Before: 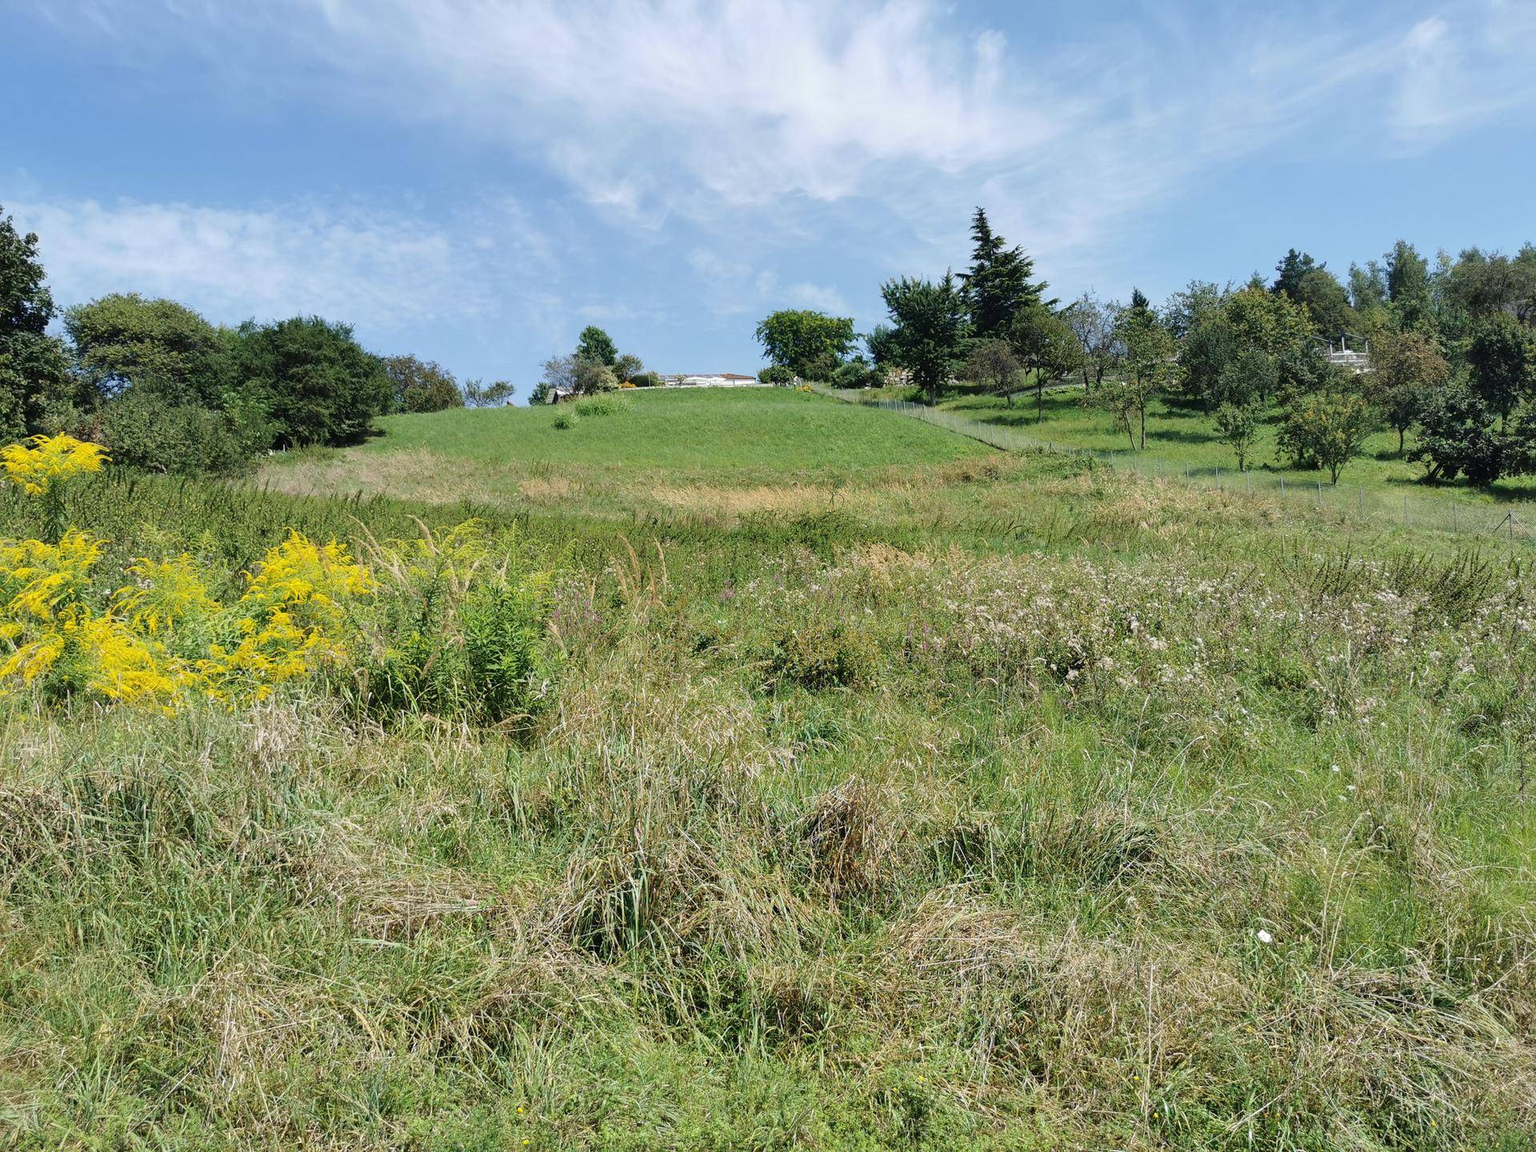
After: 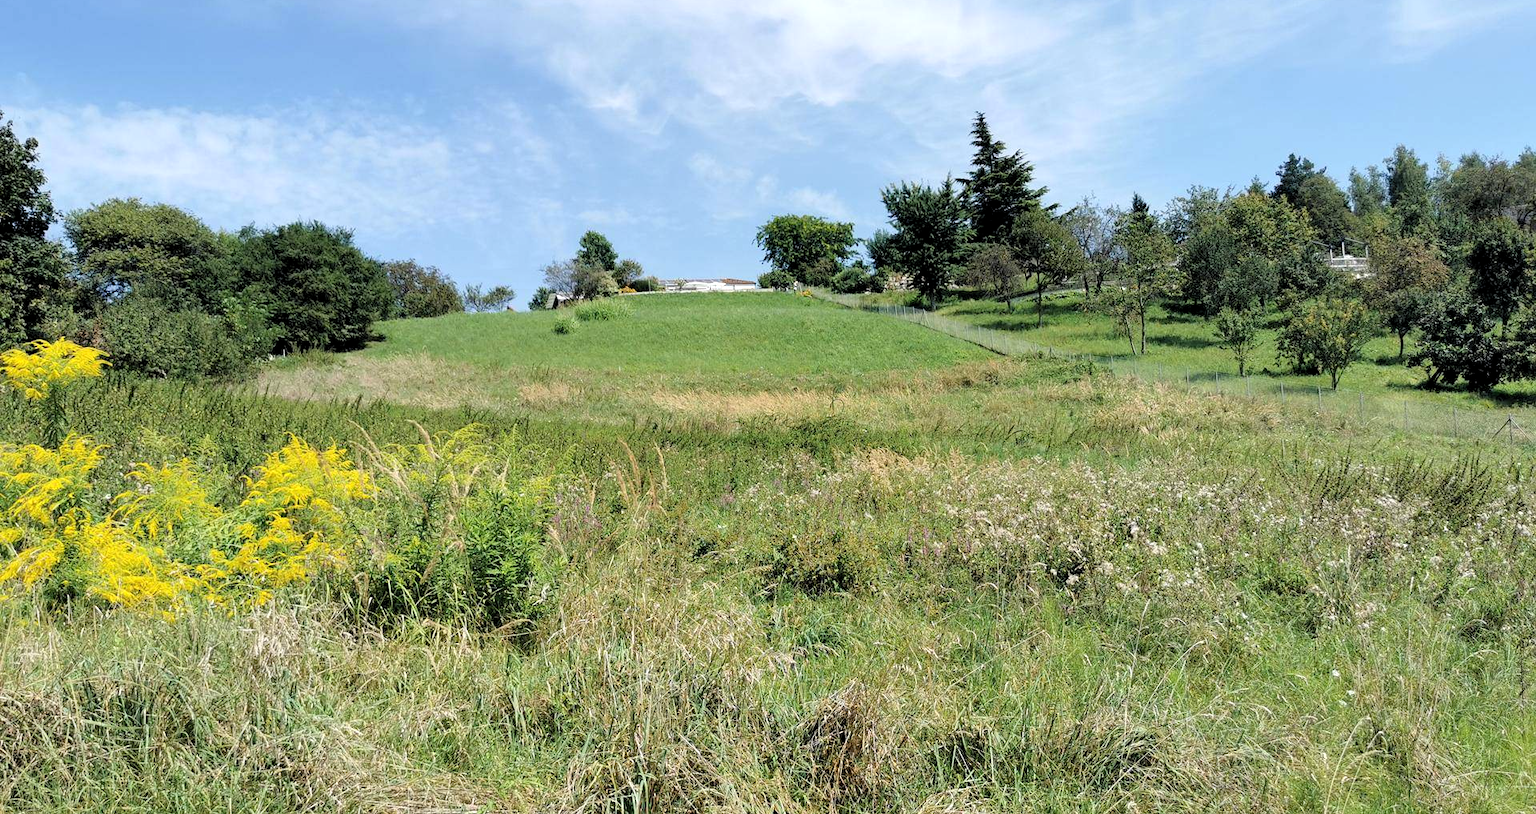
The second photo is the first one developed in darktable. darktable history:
crop and rotate: top 8.293%, bottom 20.996%
rgb levels: levels [[0.01, 0.419, 0.839], [0, 0.5, 1], [0, 0.5, 1]]
